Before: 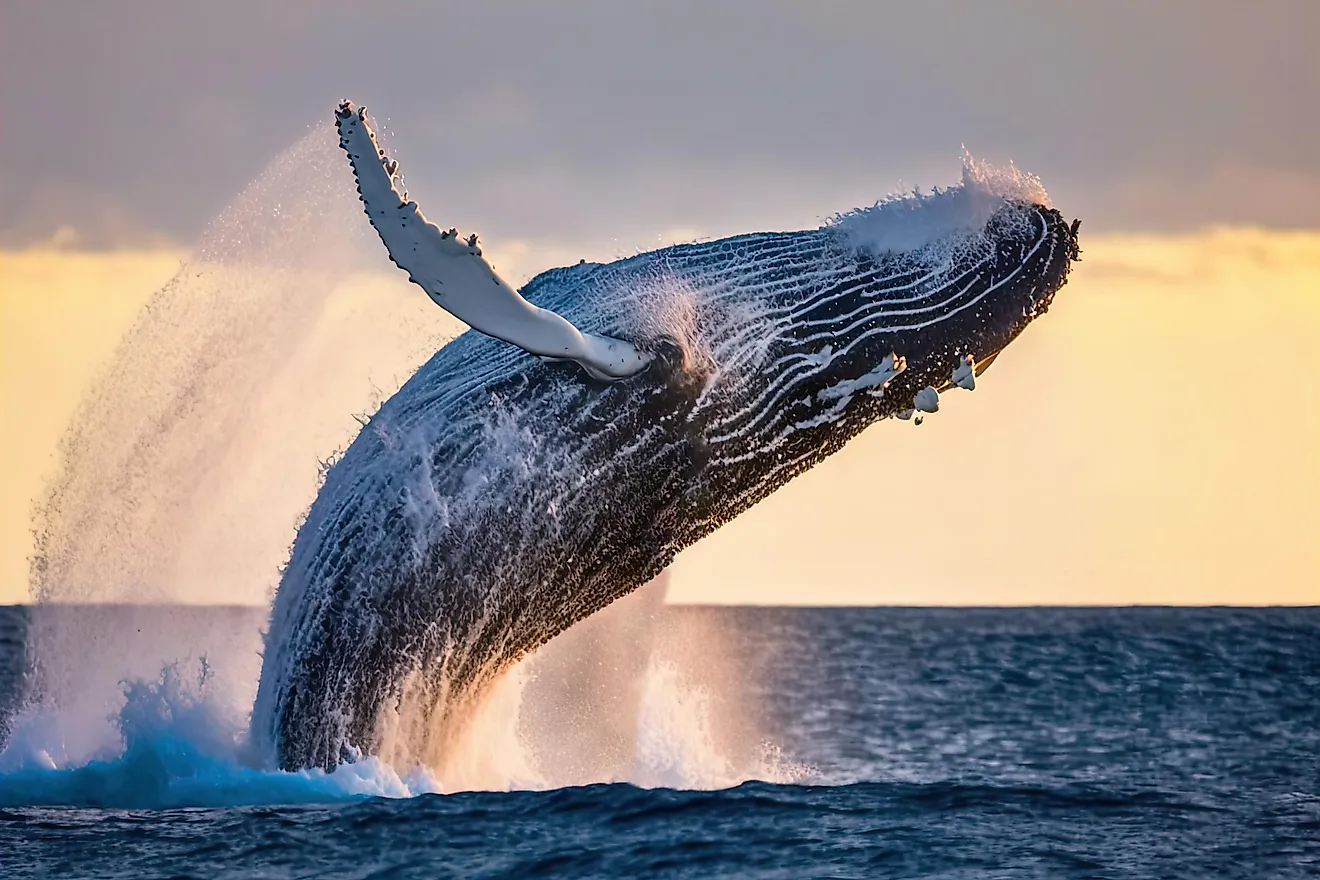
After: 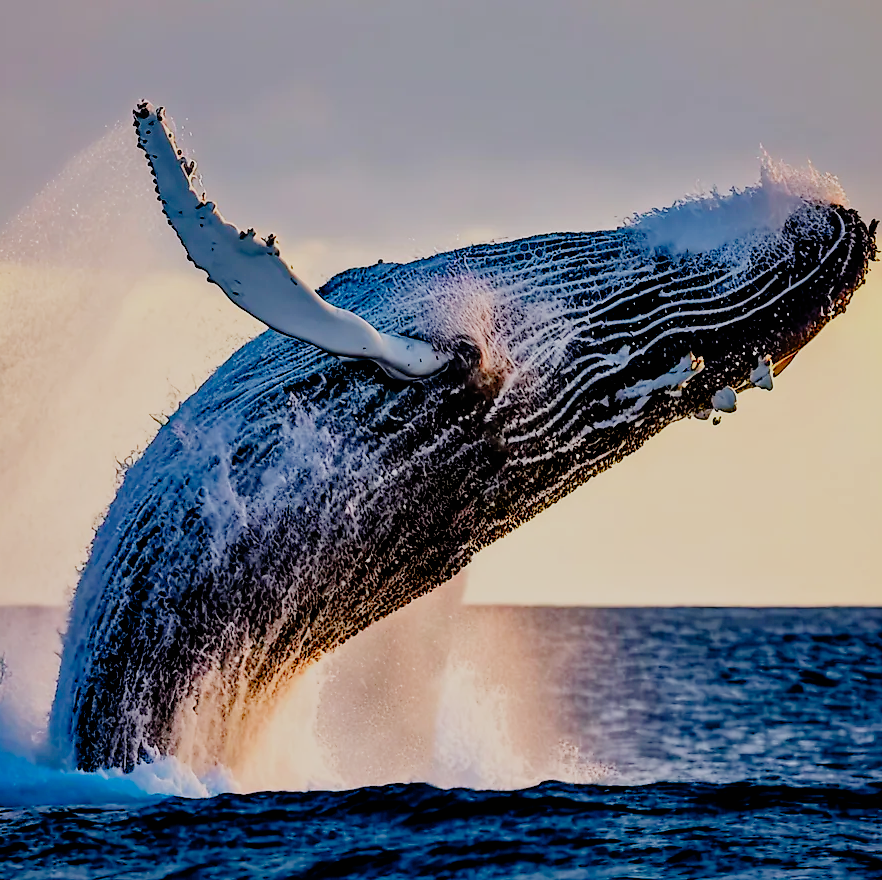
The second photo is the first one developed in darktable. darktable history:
shadows and highlights: shadows 25.43, highlights -24.14
crop: left 15.37%, right 17.79%
filmic rgb: black relative exposure -4.4 EV, white relative exposure 5.01 EV, hardness 2.18, latitude 39.34%, contrast 1.158, highlights saturation mix 11.35%, shadows ↔ highlights balance 0.866%, preserve chrominance no, color science v5 (2021), iterations of high-quality reconstruction 0
